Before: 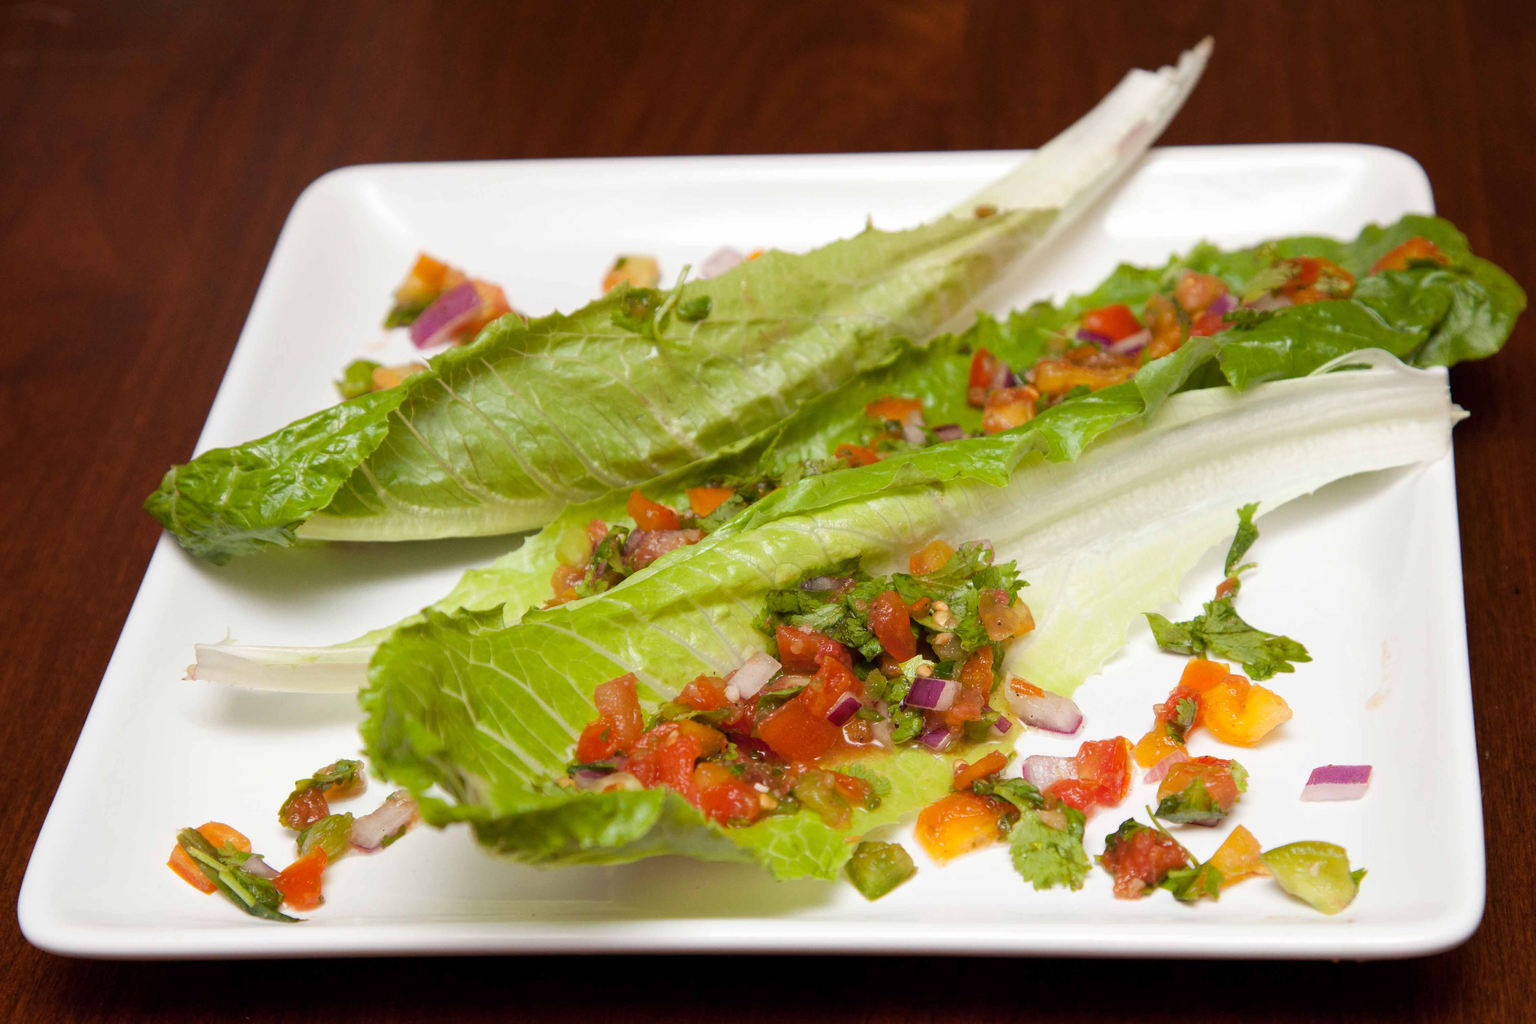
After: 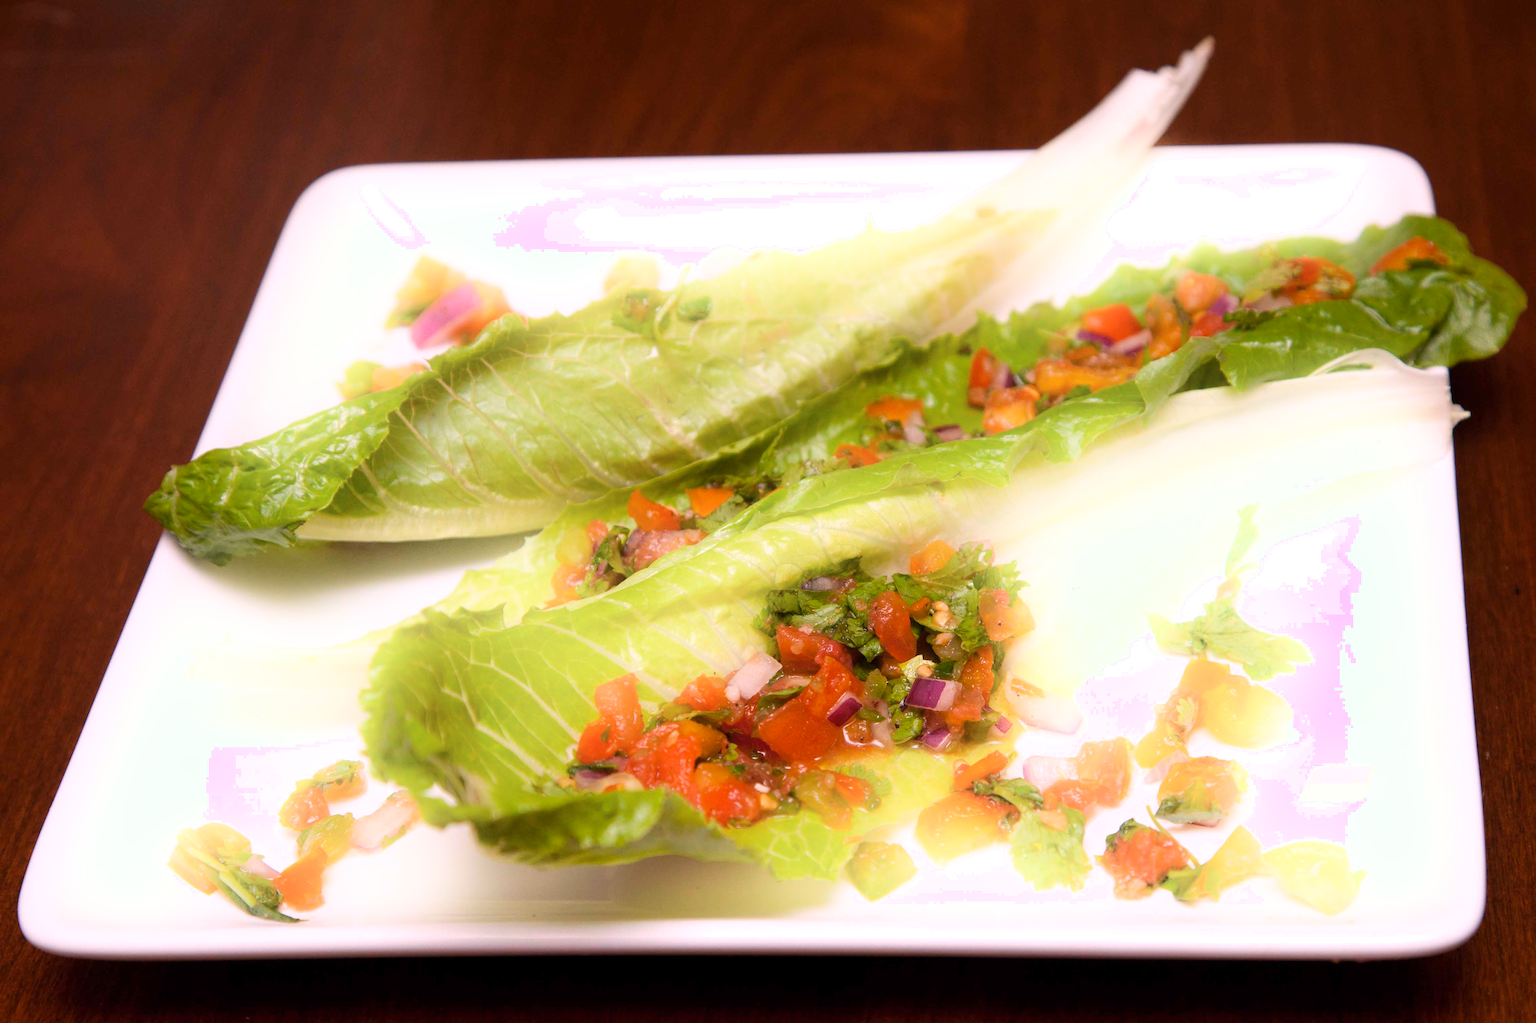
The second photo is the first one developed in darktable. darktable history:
white balance: red 1.188, blue 1.11
color correction: highlights a* -8, highlights b* 3.1
shadows and highlights: shadows -21.3, highlights 100, soften with gaussian
